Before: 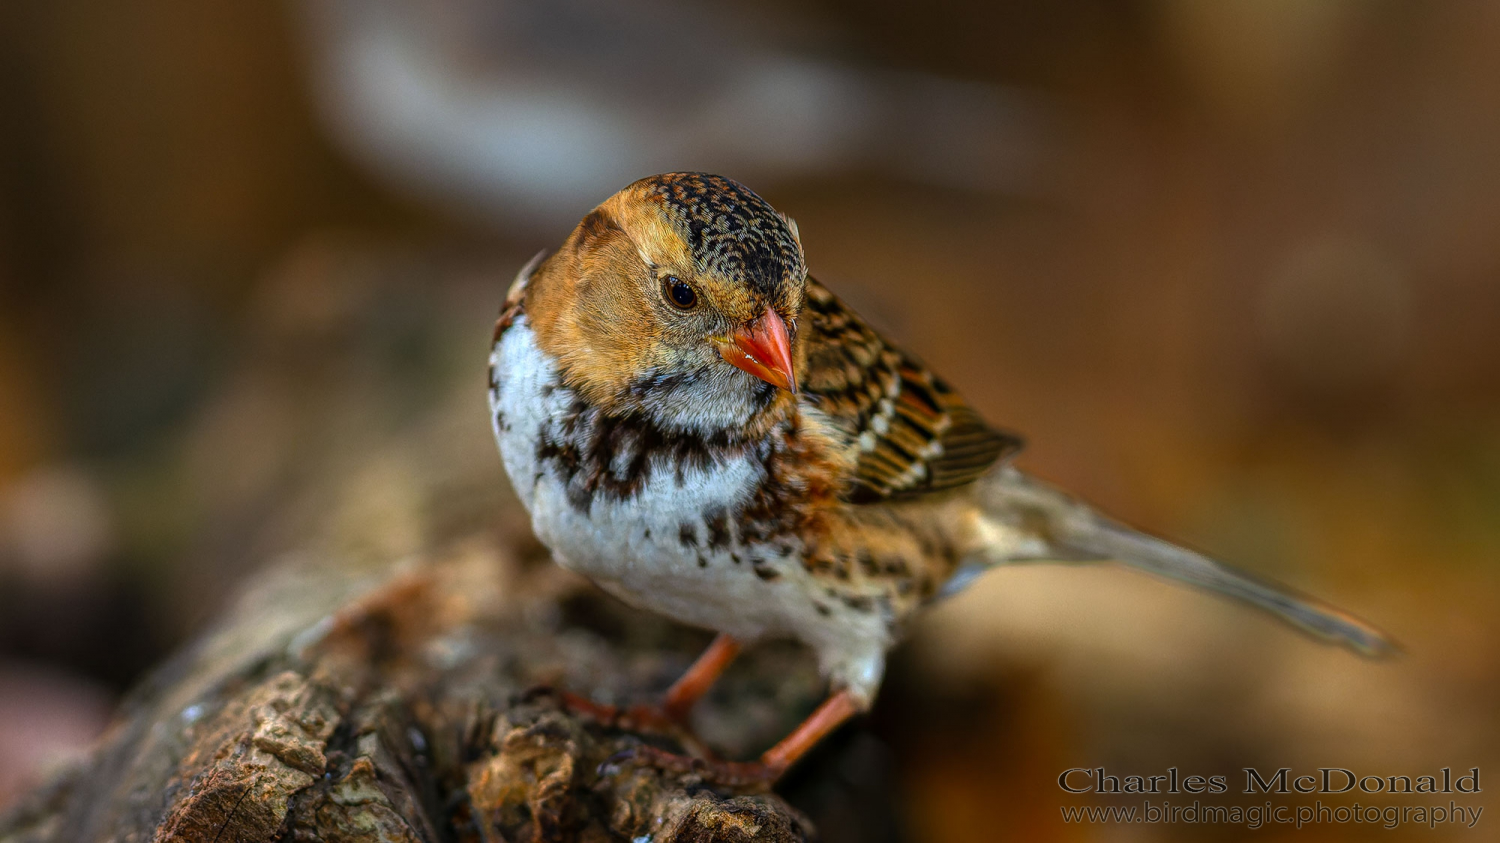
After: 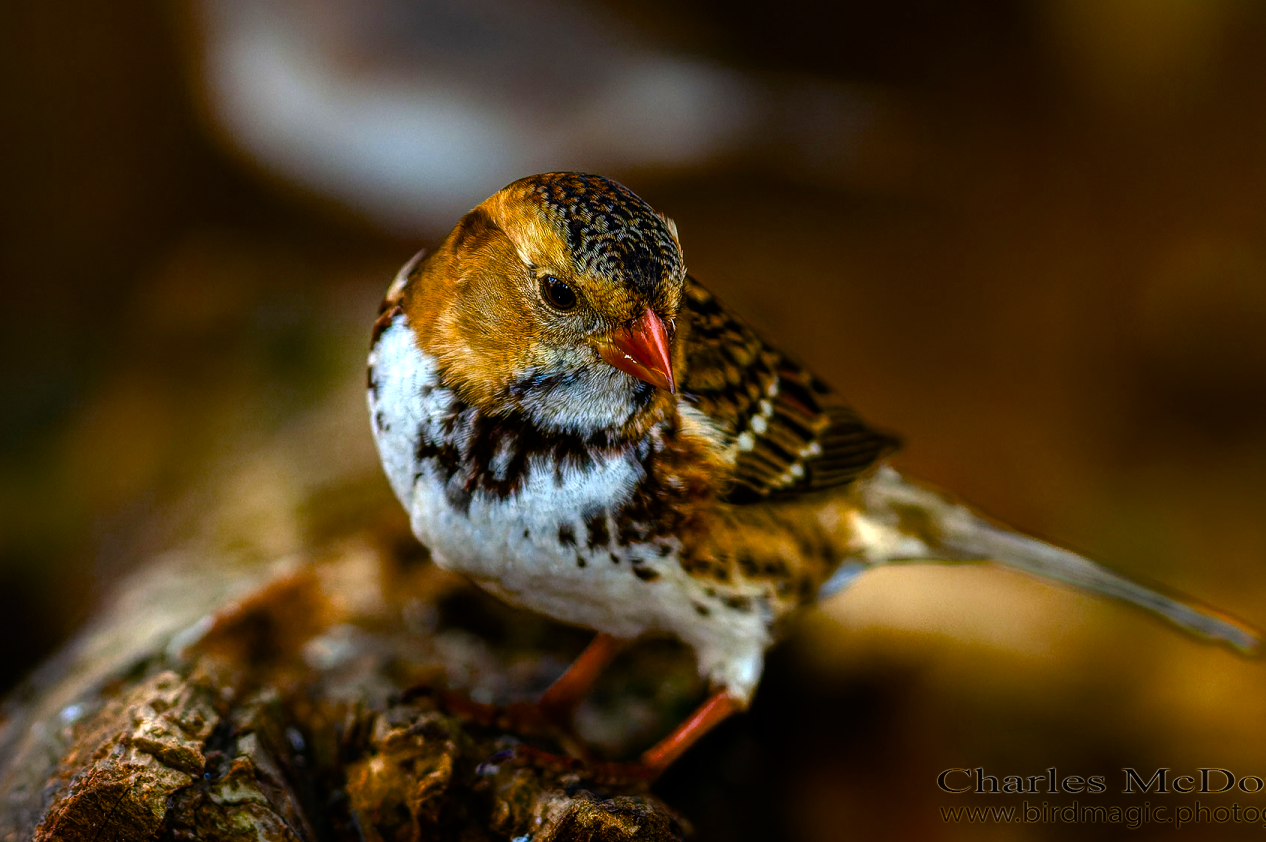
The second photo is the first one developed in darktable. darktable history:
crop: left 8.072%, right 7.504%
tone equalizer: -8 EV -0.787 EV, -7 EV -0.673 EV, -6 EV -0.593 EV, -5 EV -0.37 EV, -3 EV 0.392 EV, -2 EV 0.6 EV, -1 EV 0.698 EV, +0 EV 0.763 EV
exposure: exposure -0.486 EV, compensate exposure bias true, compensate highlight preservation false
color balance rgb: highlights gain › chroma 0.173%, highlights gain › hue 329.74°, perceptual saturation grading › global saturation 34.697%, perceptual saturation grading › highlights -25.066%, perceptual saturation grading › shadows 49.392%, global vibrance 6.356%, contrast 12.997%, saturation formula JzAzBz (2021)
